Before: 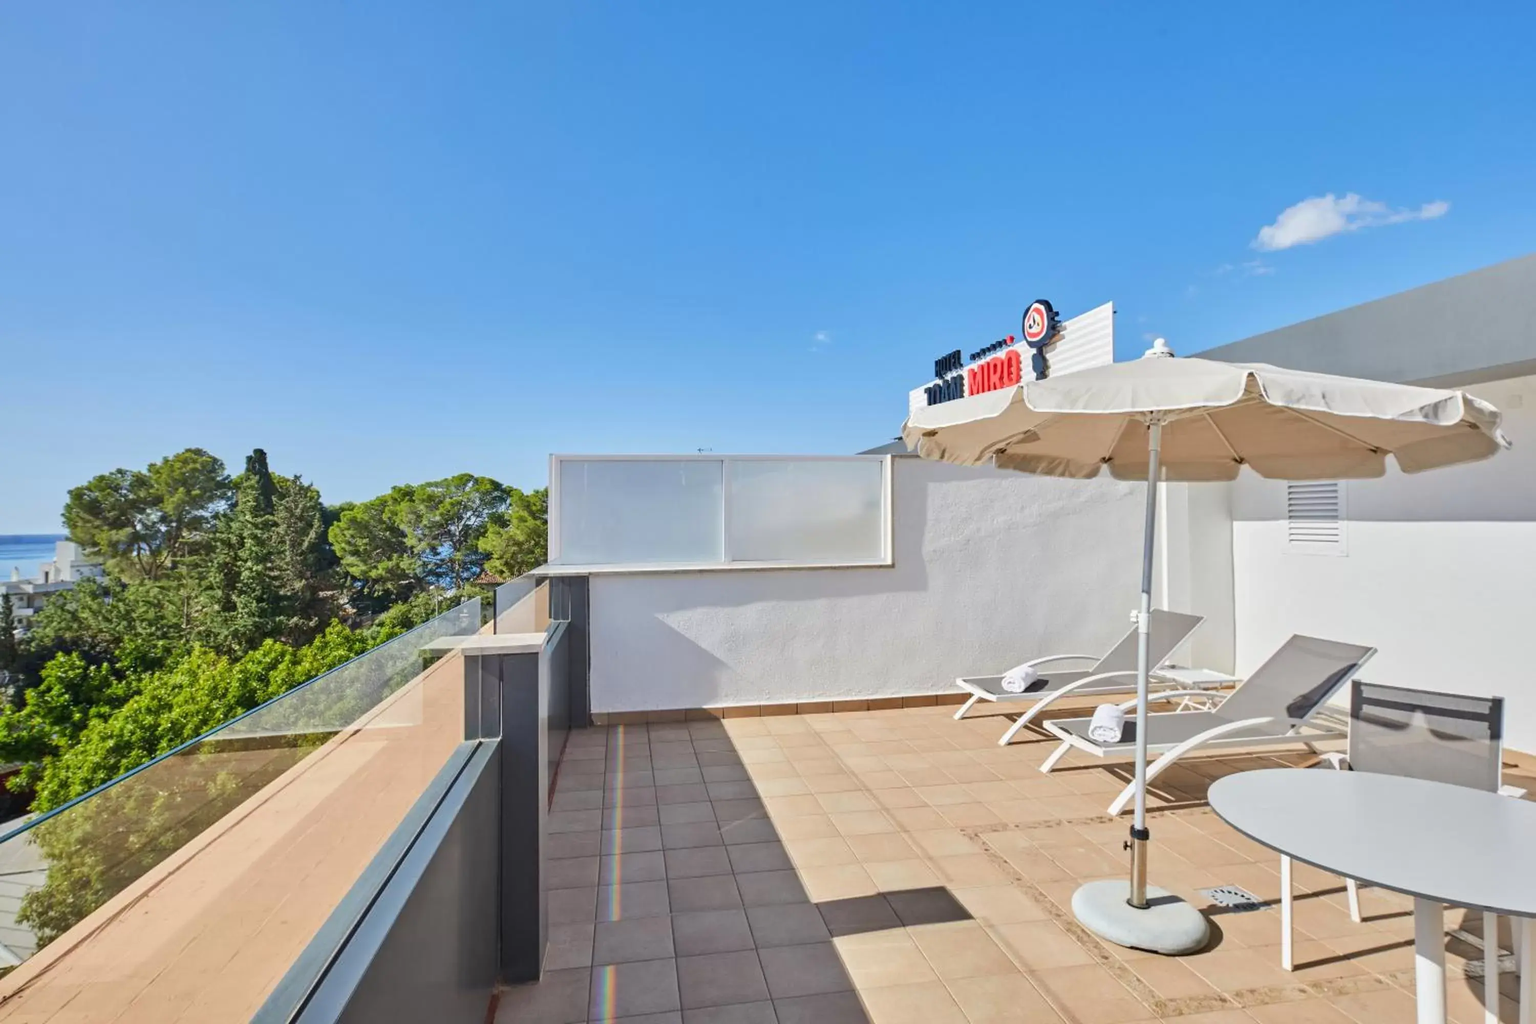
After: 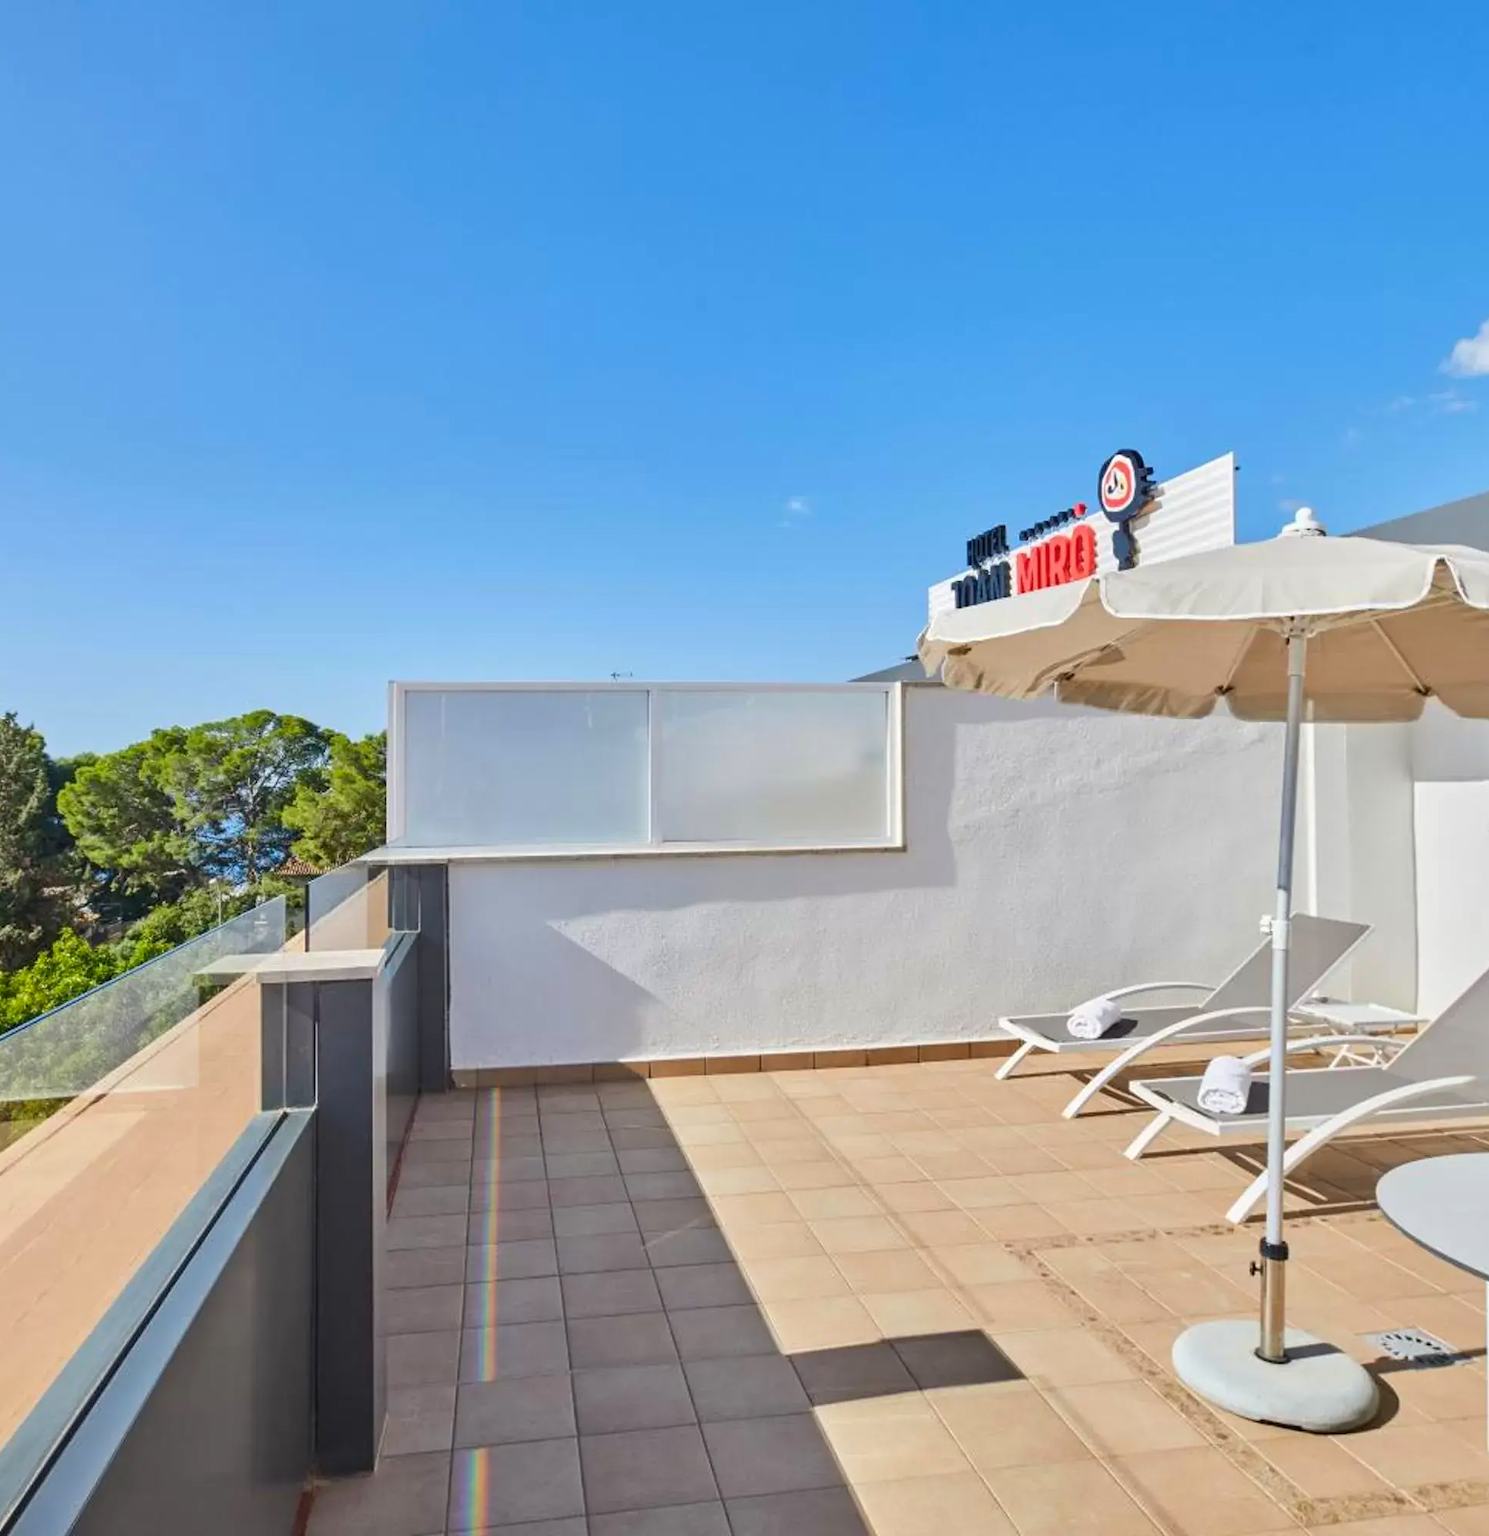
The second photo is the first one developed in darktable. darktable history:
crop and rotate: left 18.921%, right 16.438%
color balance rgb: perceptual saturation grading › global saturation 0.857%, global vibrance 20%
